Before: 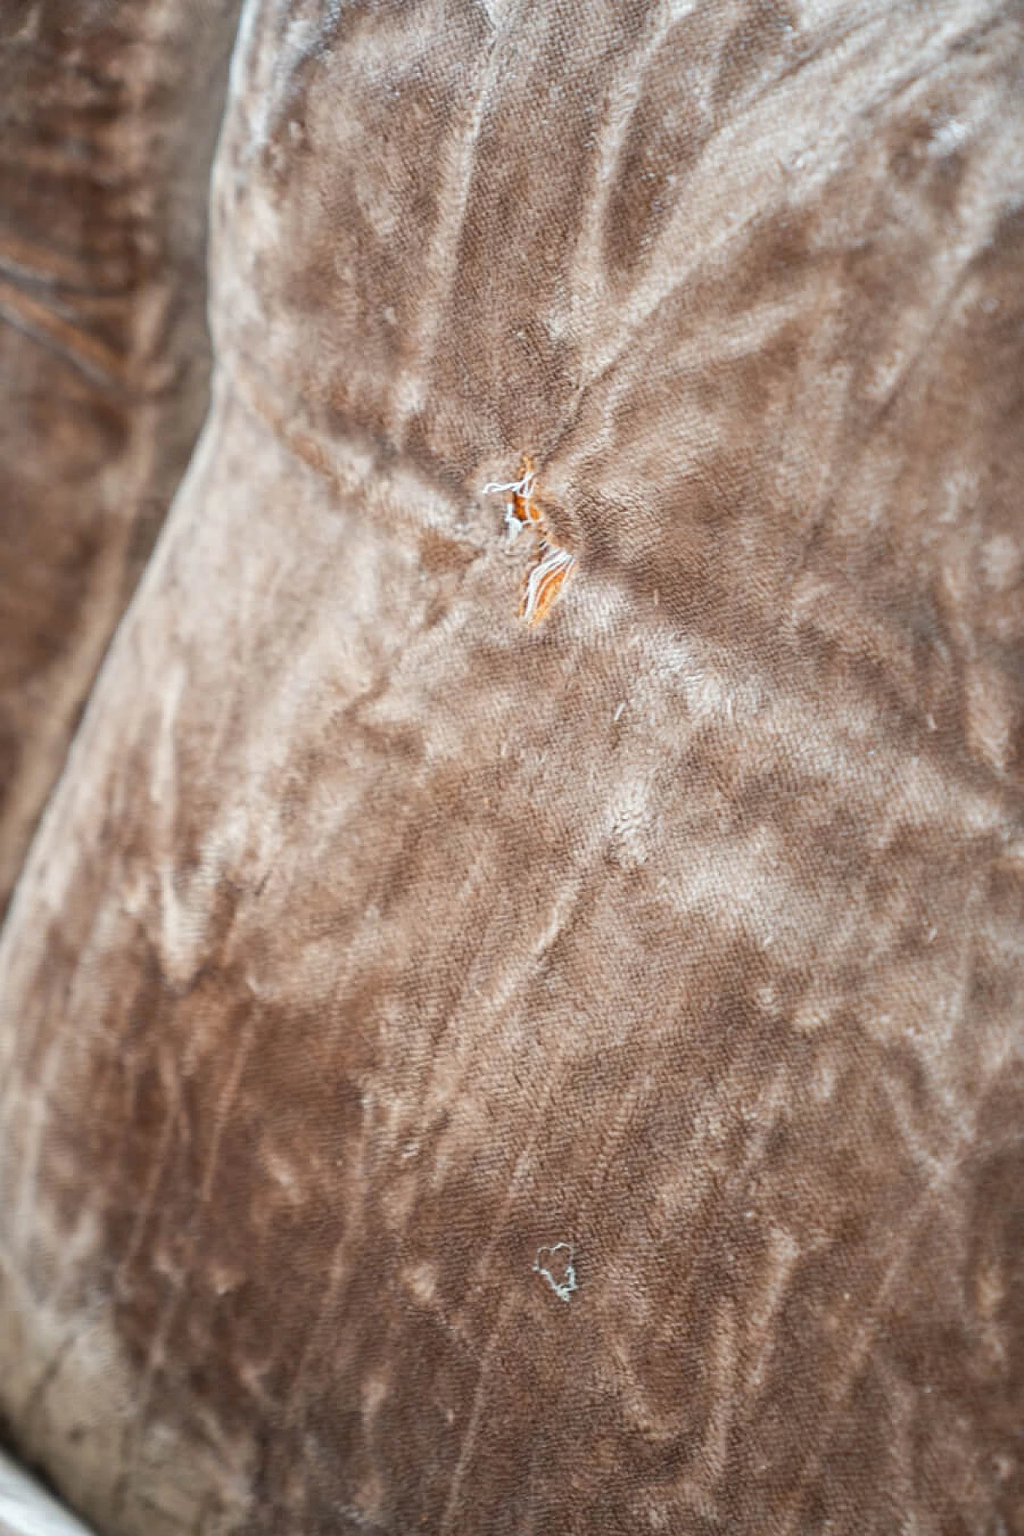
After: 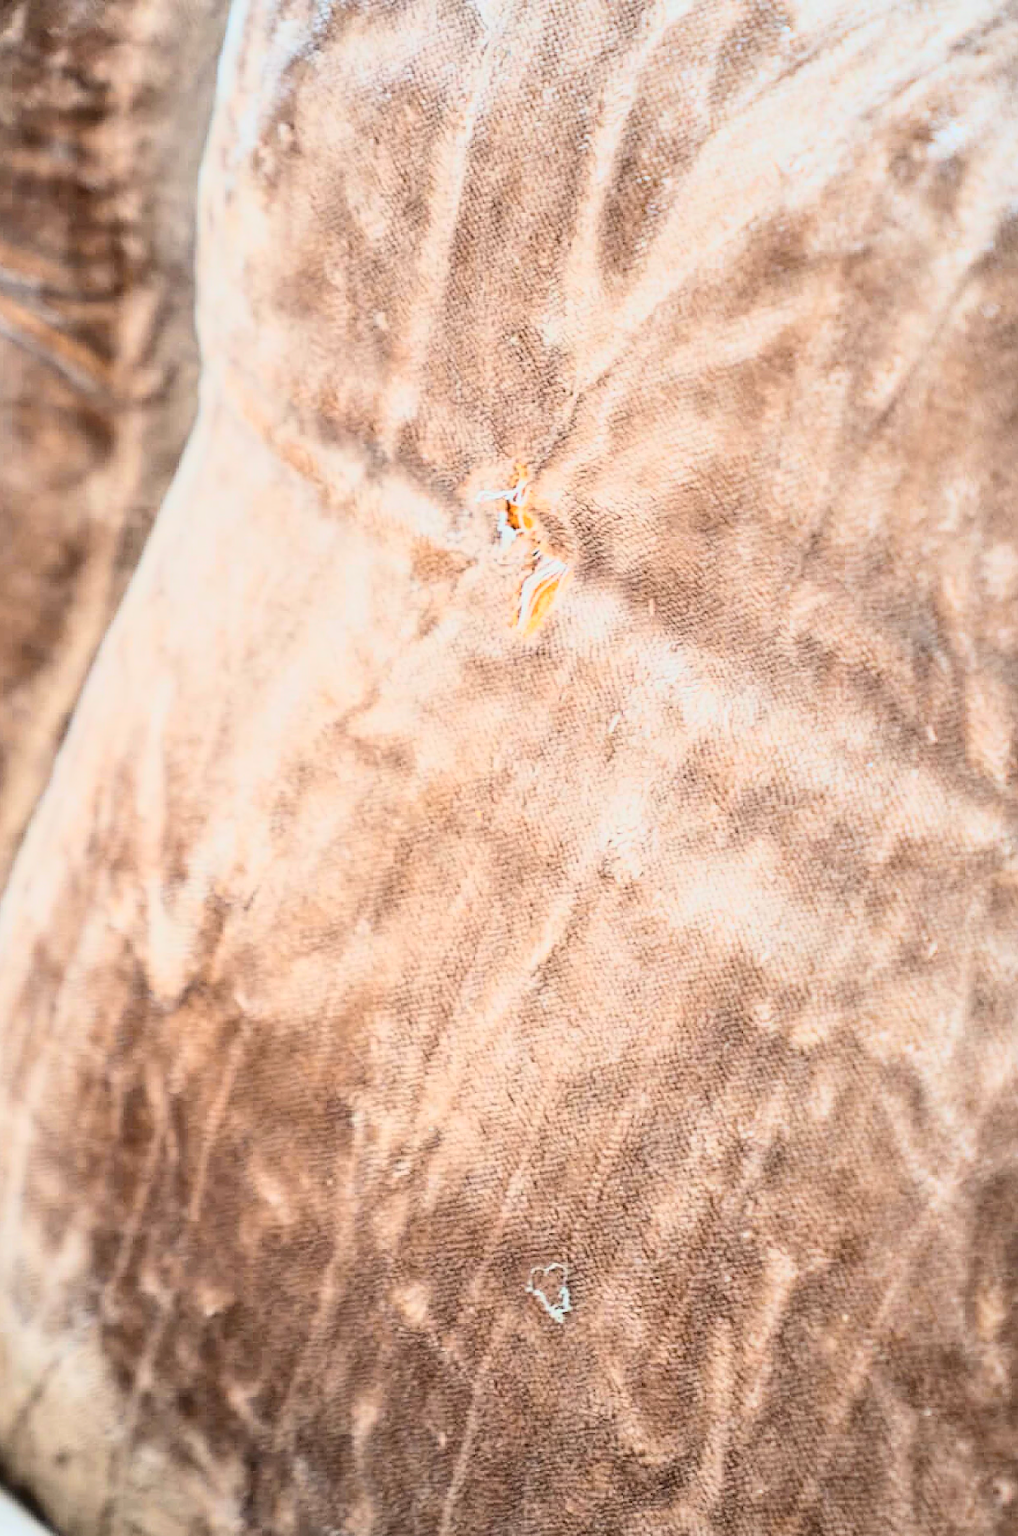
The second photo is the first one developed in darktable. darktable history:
color balance rgb: power › chroma 0.31%, power › hue 25.03°, perceptual saturation grading › global saturation 19.318%, global vibrance 24.92%
crop and rotate: left 1.52%, right 0.606%, bottom 1.601%
tone curve: curves: ch0 [(0, 0.026) (0.155, 0.133) (0.272, 0.34) (0.434, 0.625) (0.676, 0.871) (0.994, 0.955)], color space Lab, independent channels, preserve colors none
